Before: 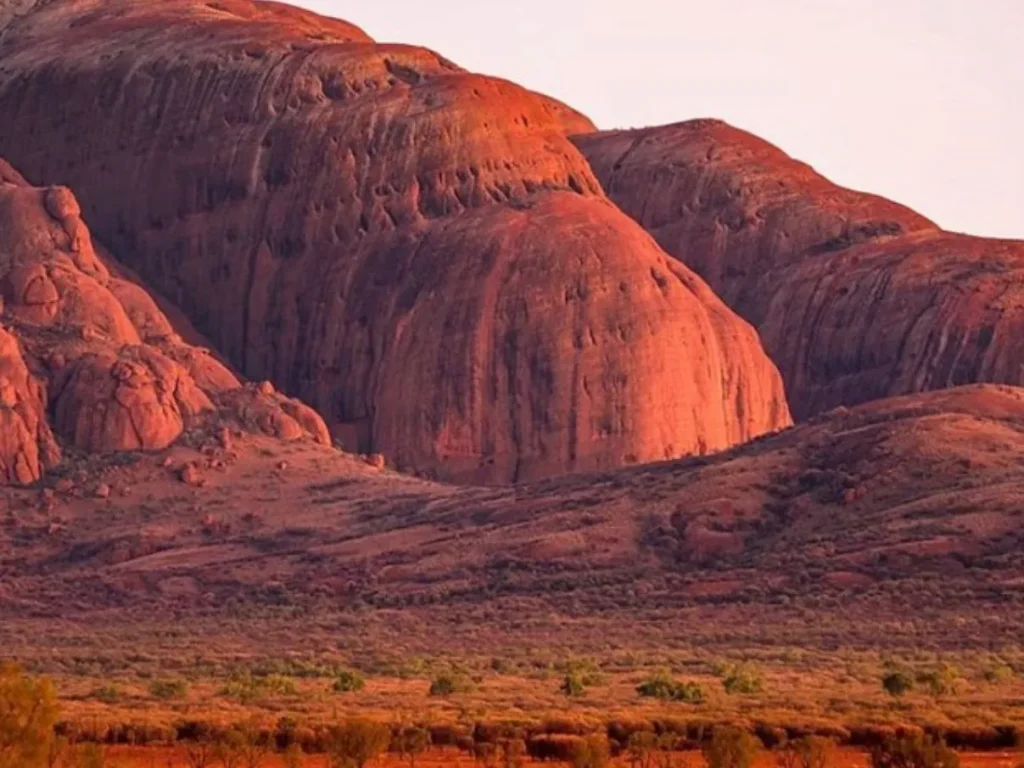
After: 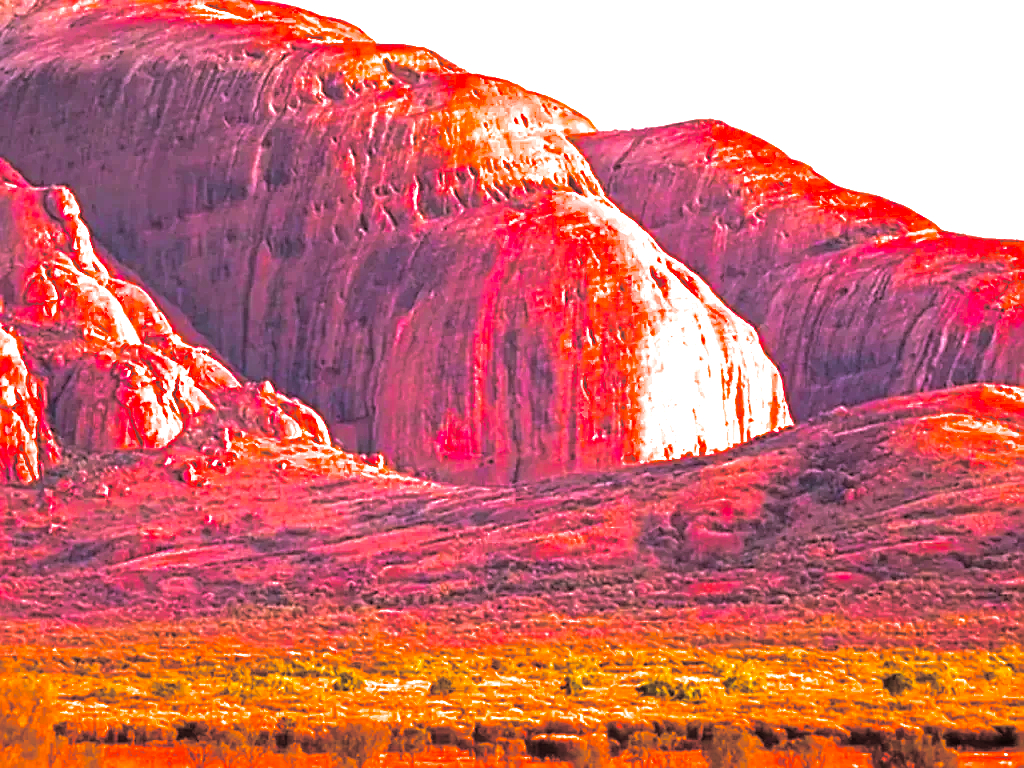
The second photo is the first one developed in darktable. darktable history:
exposure: black level correction 0.001, exposure 0.955 EV, compensate exposure bias true, compensate highlight preservation false
color balance rgb: linear chroma grading › global chroma 25%, perceptual saturation grading › global saturation 40%, perceptual brilliance grading › global brilliance 30%, global vibrance 40%
split-toning: shadows › hue 36°, shadows › saturation 0.05, highlights › hue 10.8°, highlights › saturation 0.15, compress 40%
sharpen: amount 0.75
